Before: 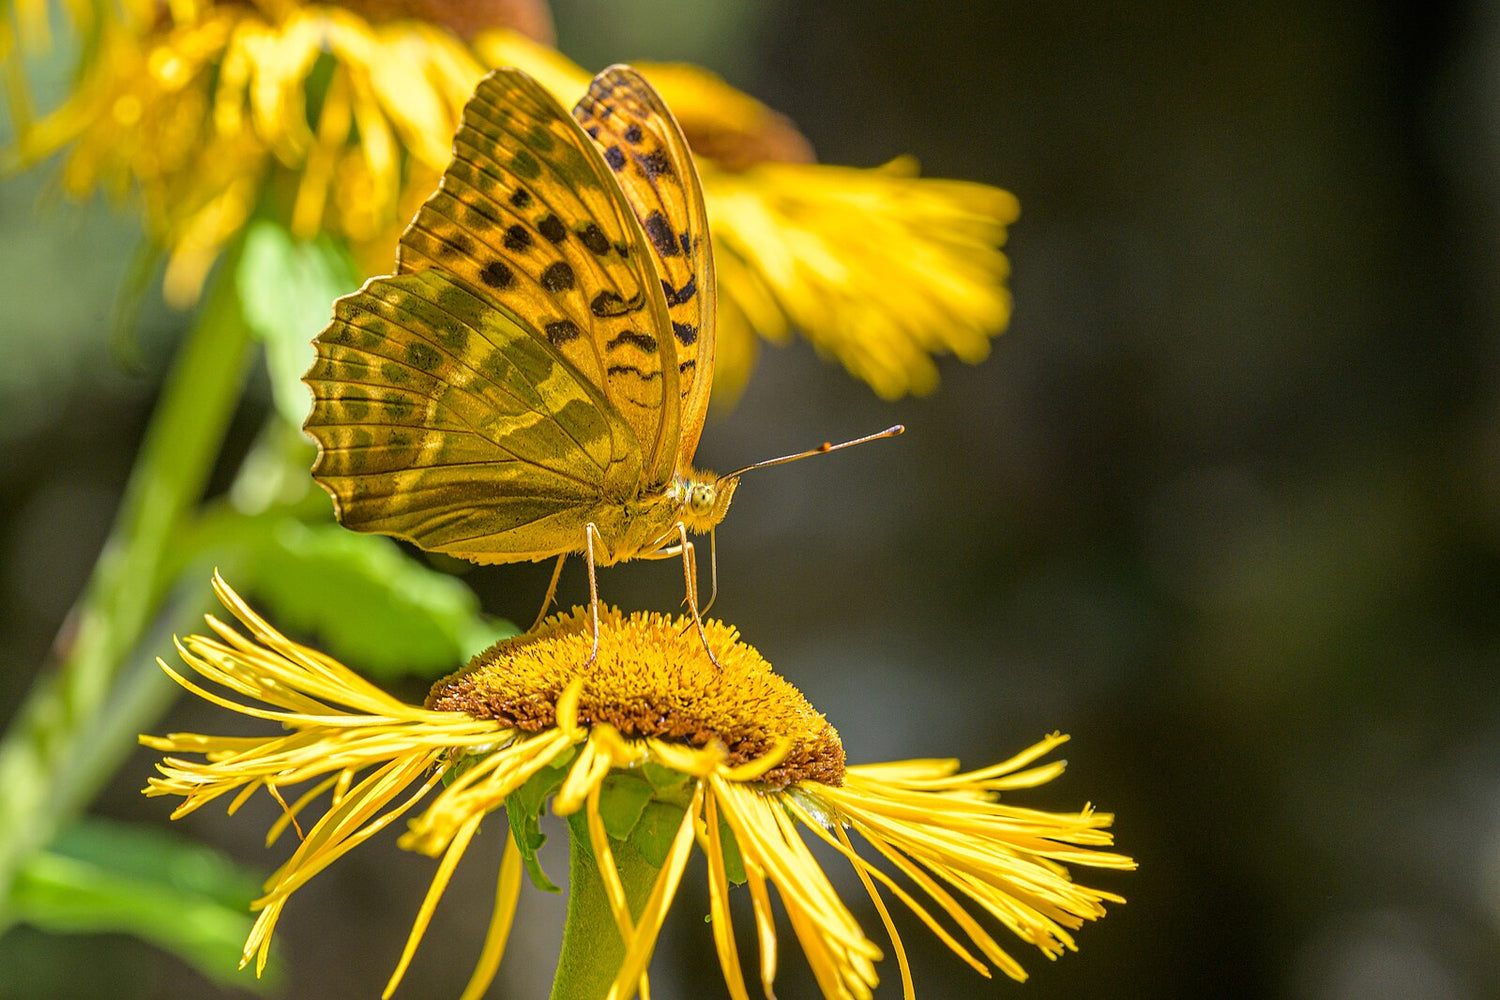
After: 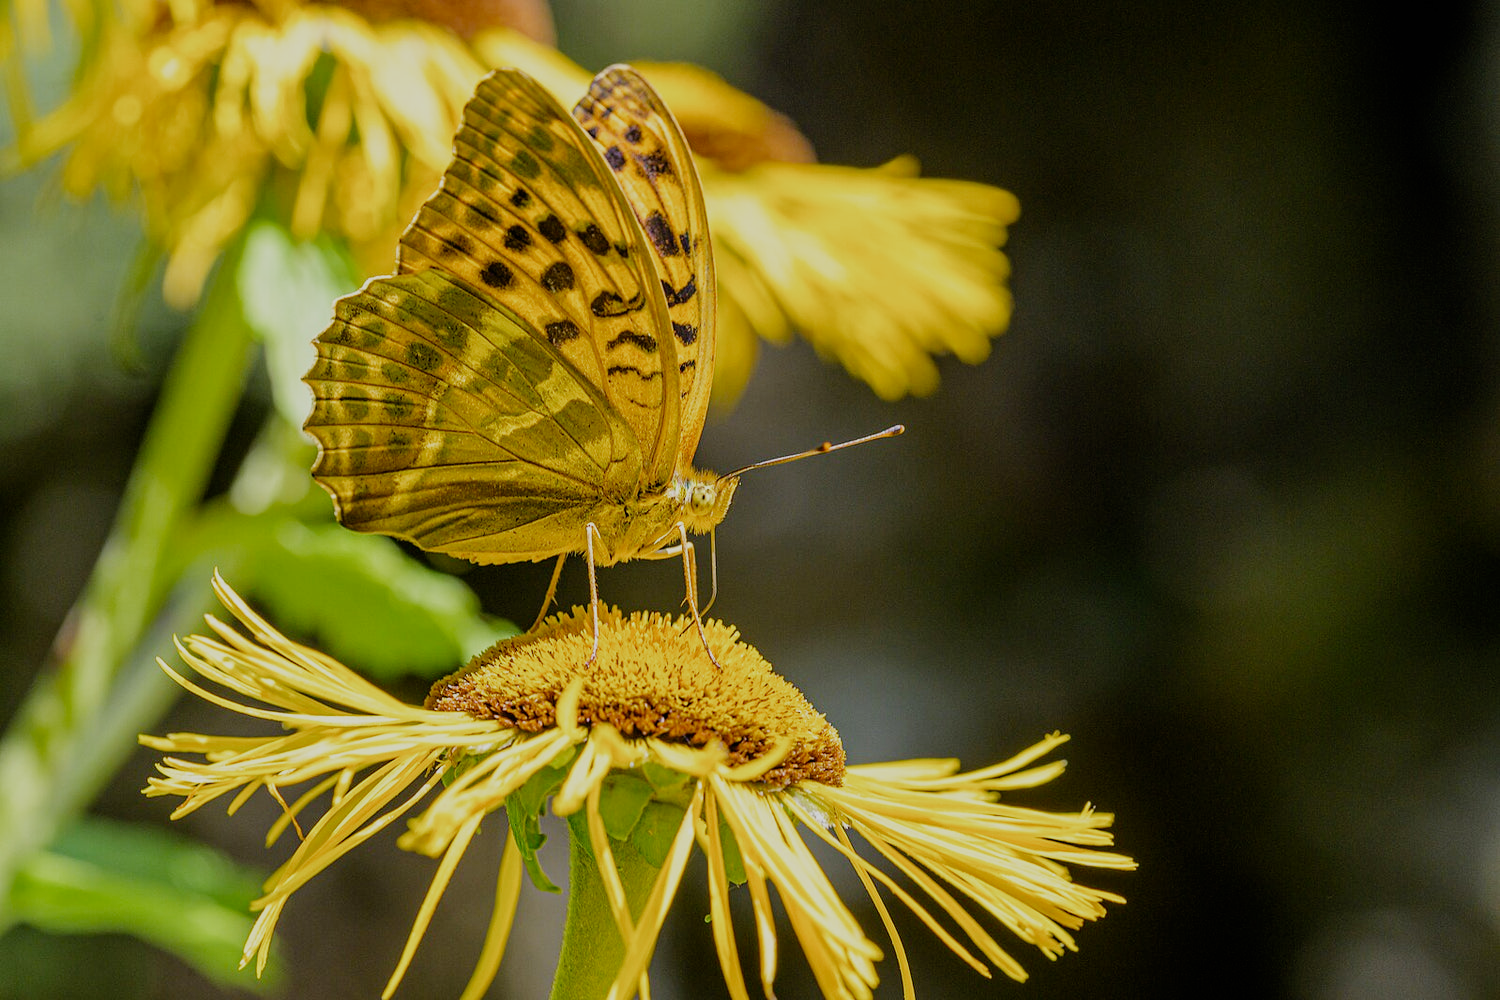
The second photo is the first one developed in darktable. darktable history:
filmic rgb: black relative exposure -7.65 EV, white relative exposure 4.56 EV, hardness 3.61, add noise in highlights 0.001, preserve chrominance no, color science v3 (2019), use custom middle-gray values true, iterations of high-quality reconstruction 0, contrast in highlights soft
